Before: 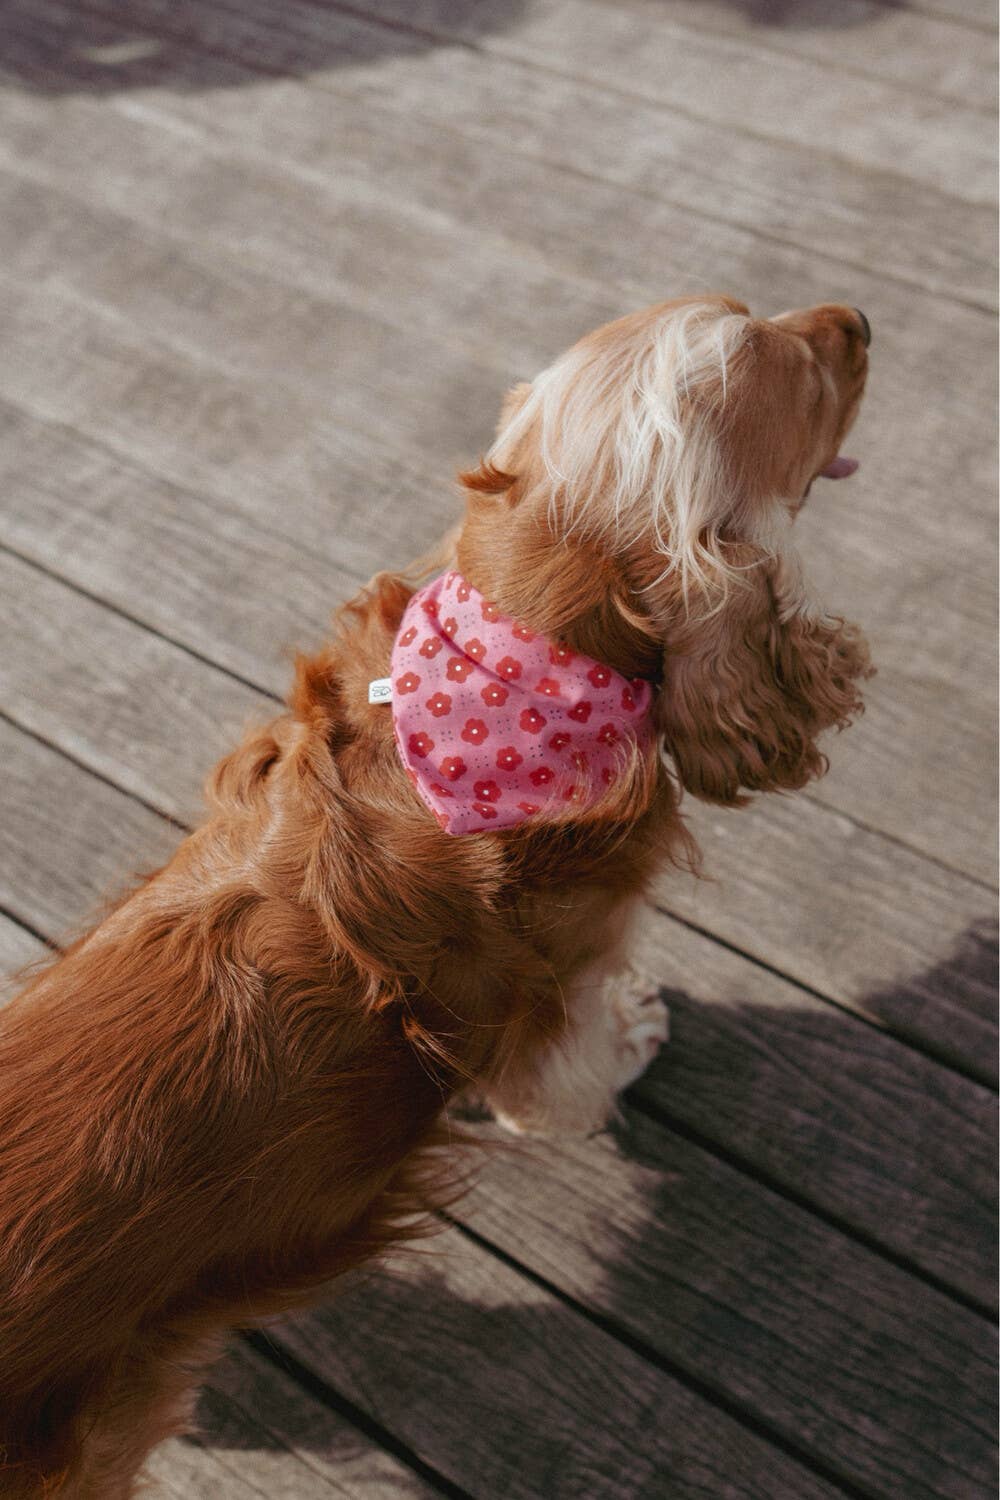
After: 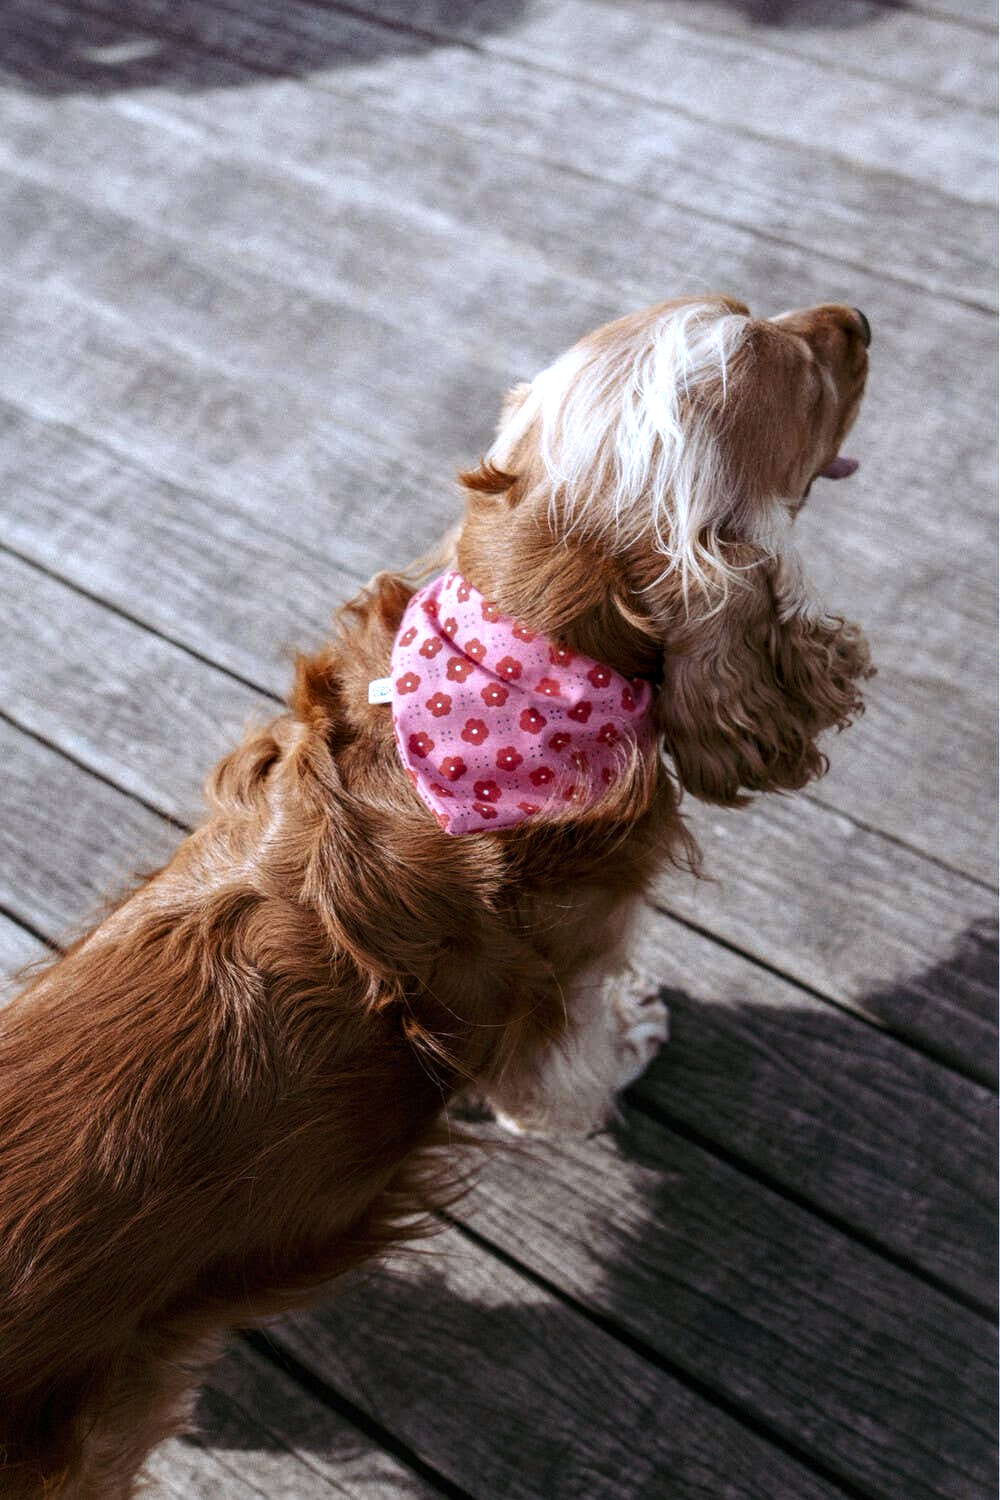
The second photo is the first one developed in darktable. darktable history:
tone equalizer: -8 EV -0.75 EV, -7 EV -0.7 EV, -6 EV -0.6 EV, -5 EV -0.4 EV, -3 EV 0.4 EV, -2 EV 0.6 EV, -1 EV 0.7 EV, +0 EV 0.75 EV, edges refinement/feathering 500, mask exposure compensation -1.57 EV, preserve details no
white balance: red 0.926, green 1.003, blue 1.133
local contrast: on, module defaults
